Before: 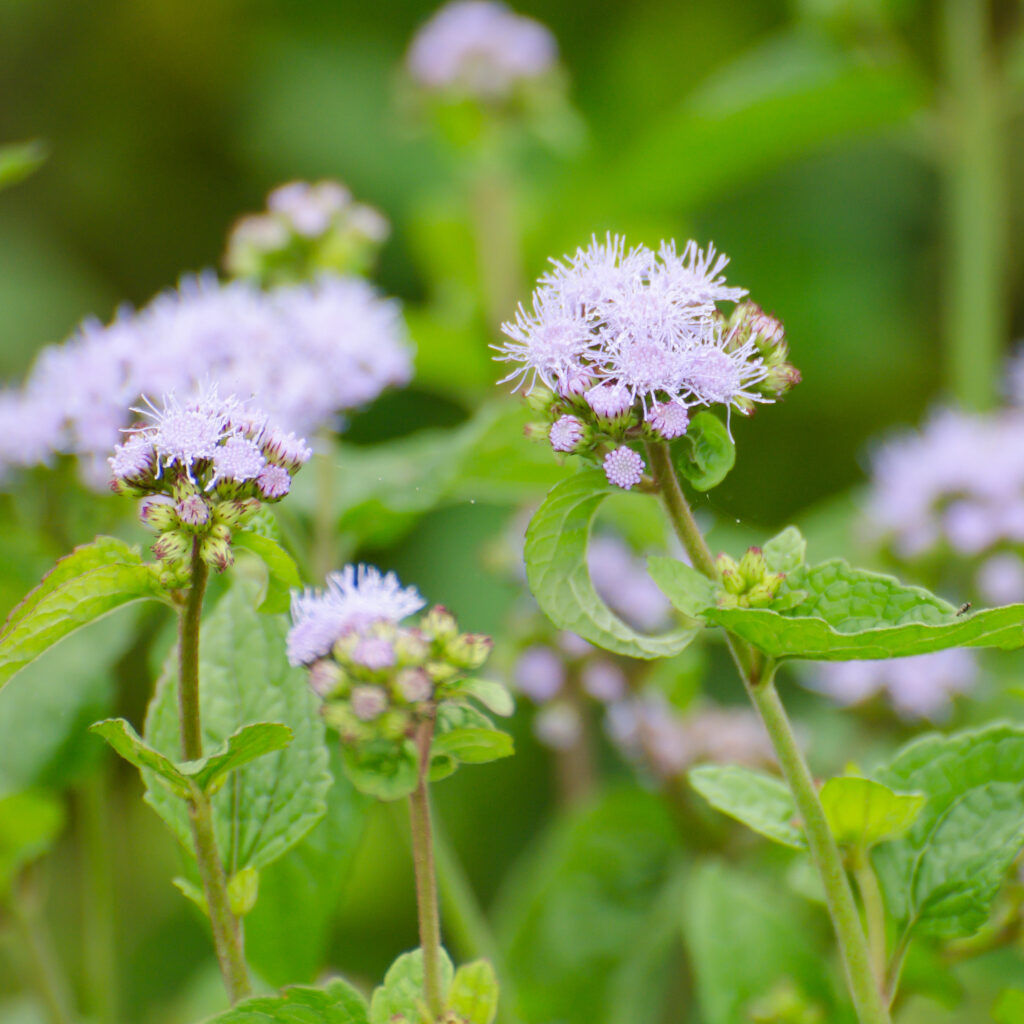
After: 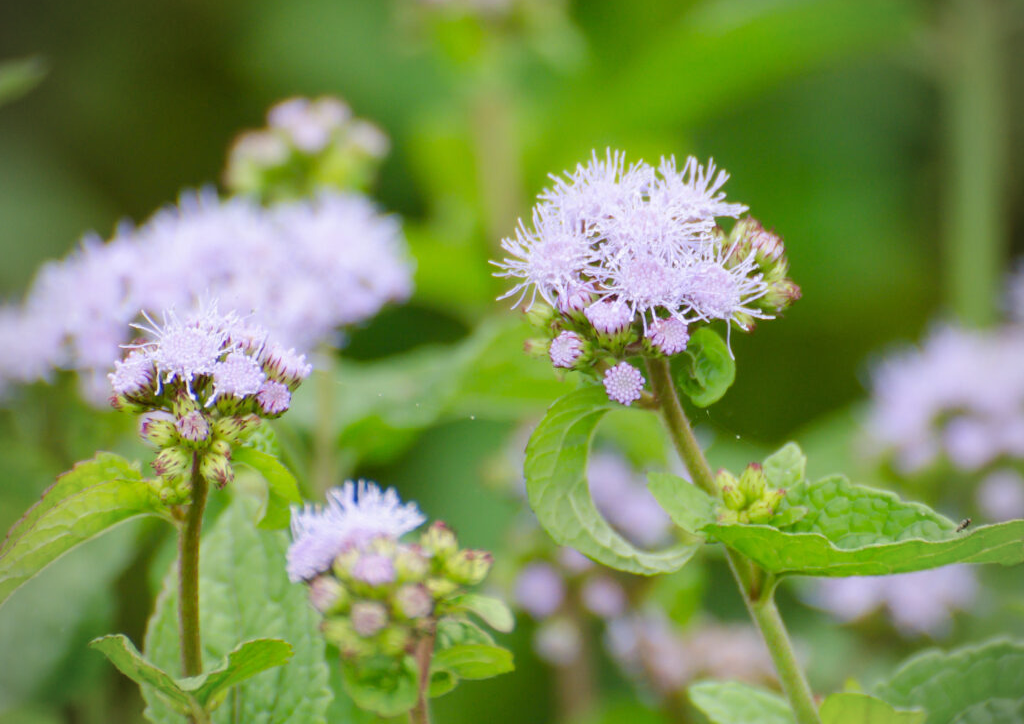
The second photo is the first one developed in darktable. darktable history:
crop and rotate: top 8.293%, bottom 20.996%
vignetting: fall-off radius 60.92%
